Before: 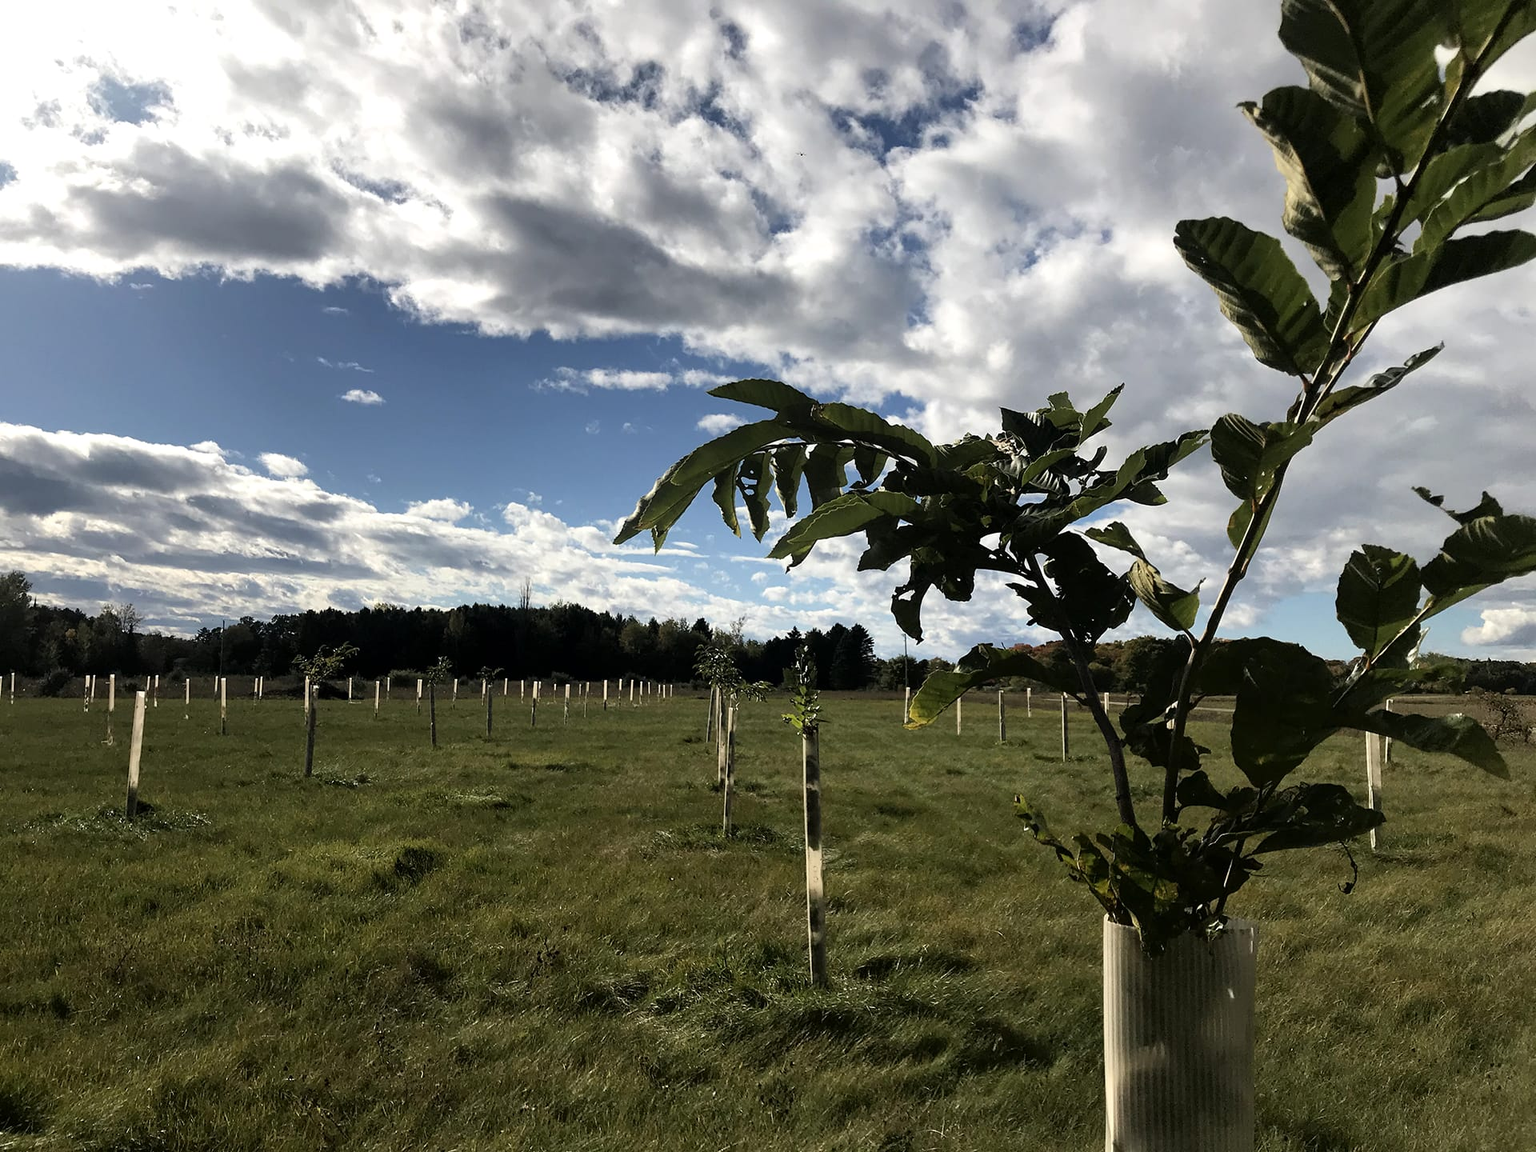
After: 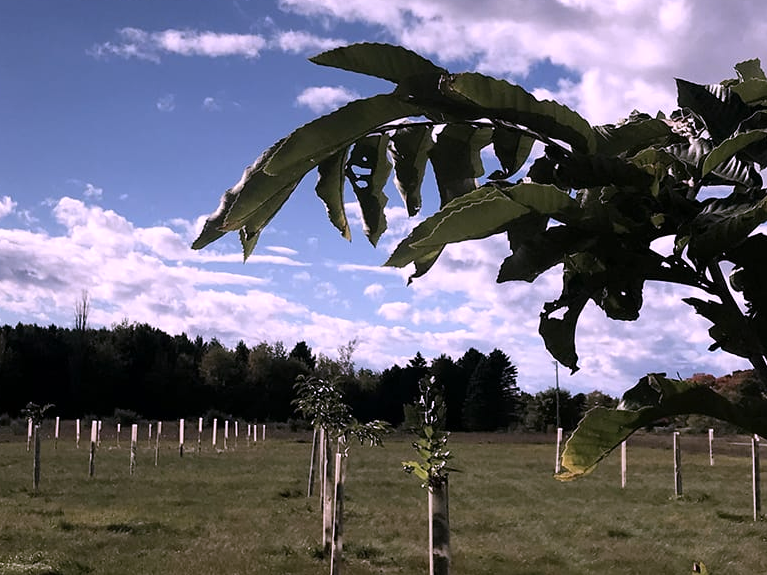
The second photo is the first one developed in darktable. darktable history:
crop: left 30%, top 30%, right 30%, bottom 30%
color correction: highlights a* 15.46, highlights b* -20.56
